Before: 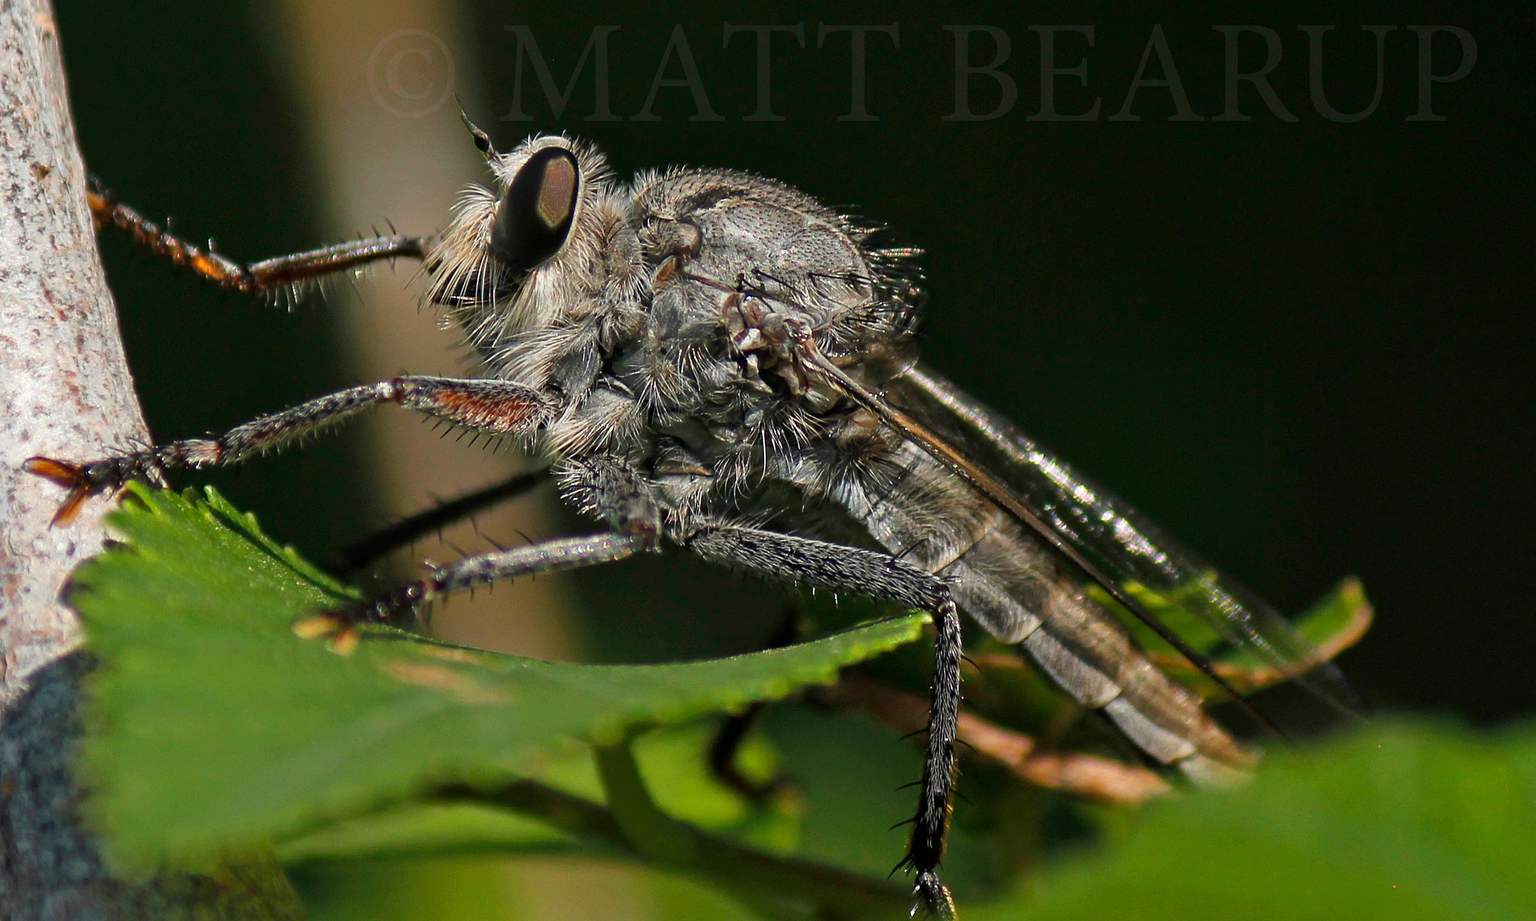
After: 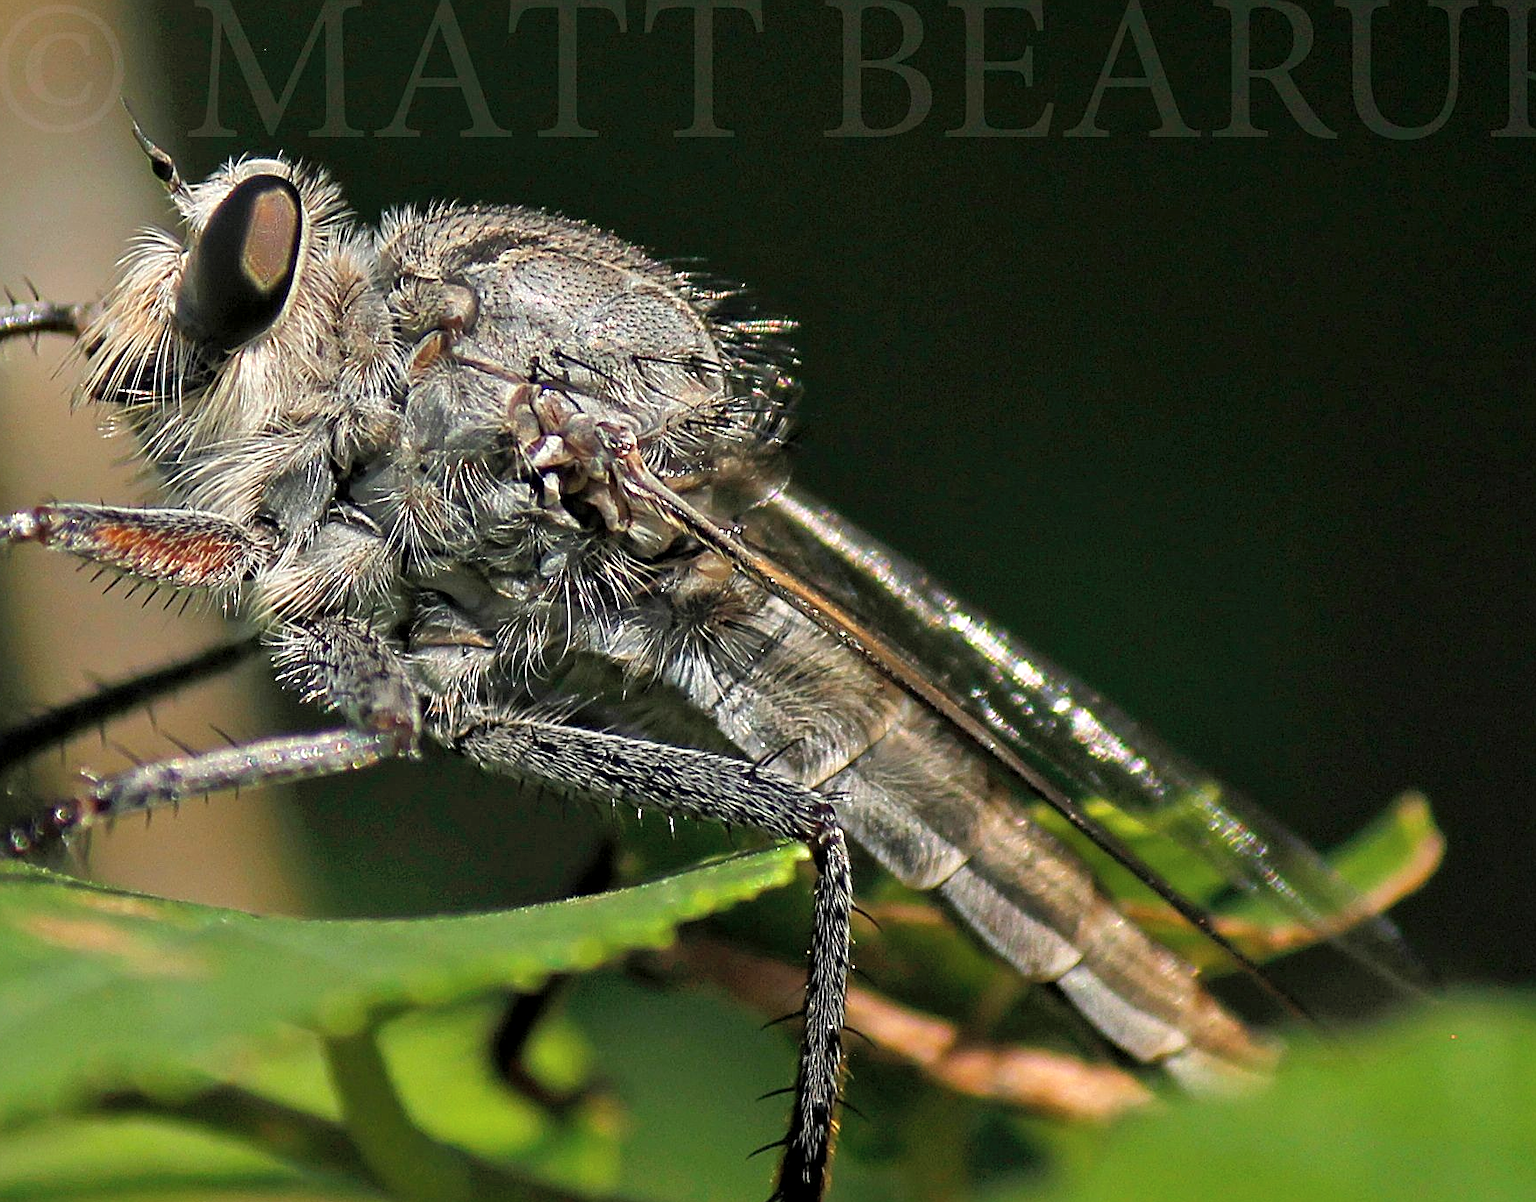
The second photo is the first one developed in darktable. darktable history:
crop and rotate: left 24.034%, top 2.838%, right 6.406%, bottom 6.299%
contrast brightness saturation: brightness 0.13
exposure: black level correction 0.001, exposure 0.3 EV, compensate highlight preservation false
sharpen: radius 2.529, amount 0.323
